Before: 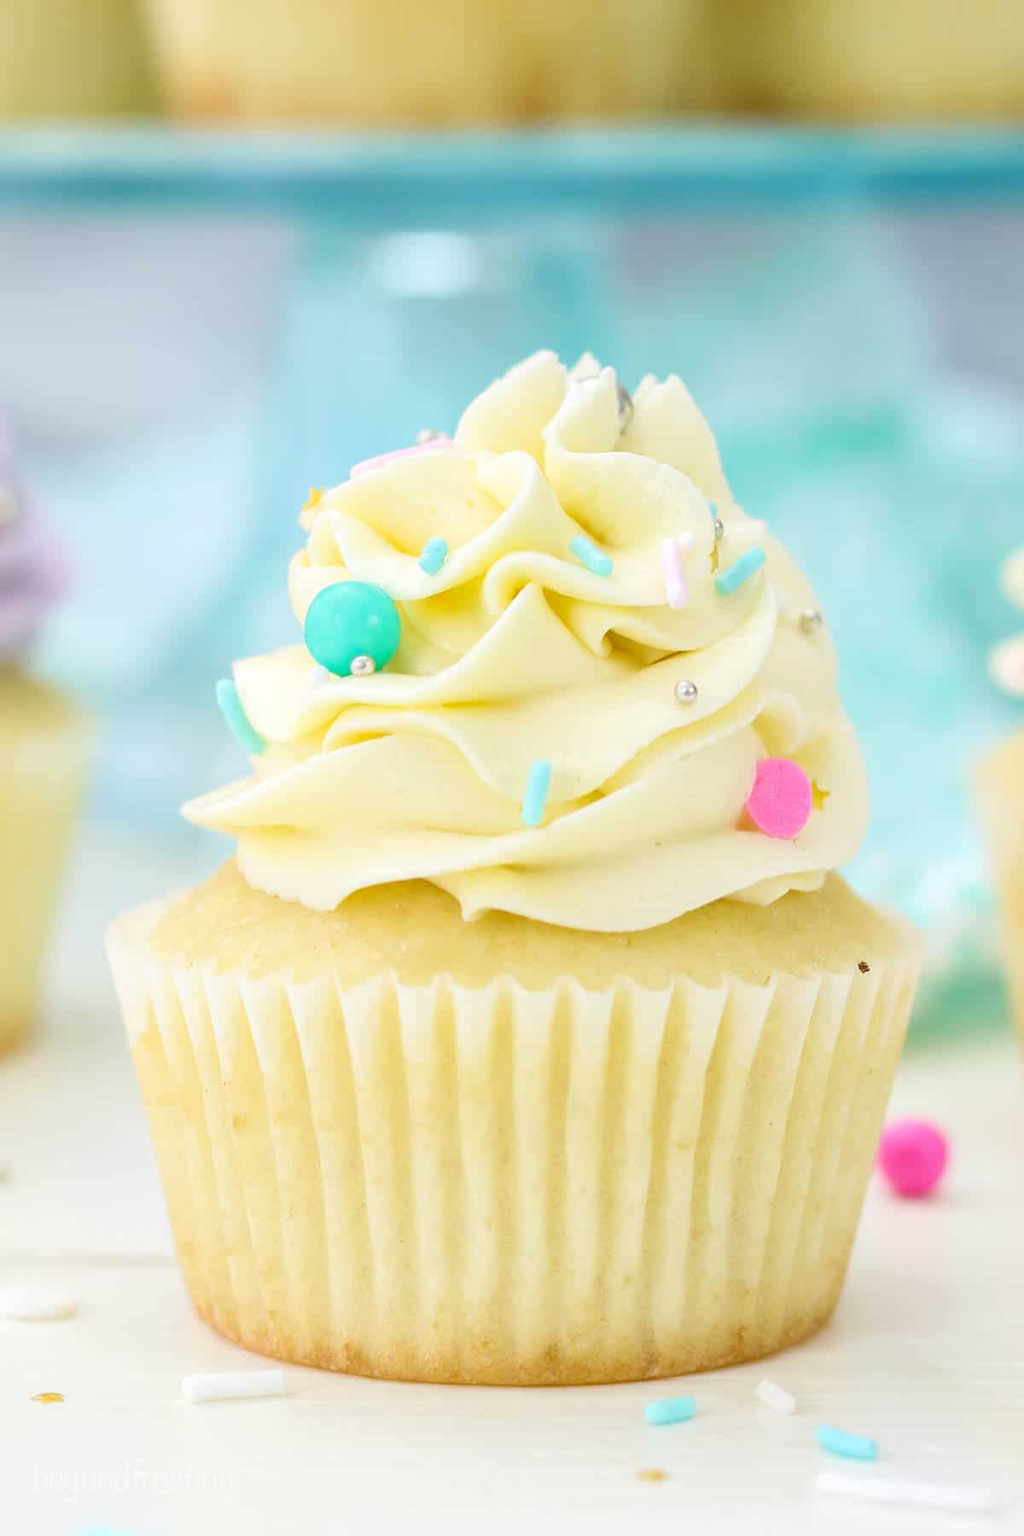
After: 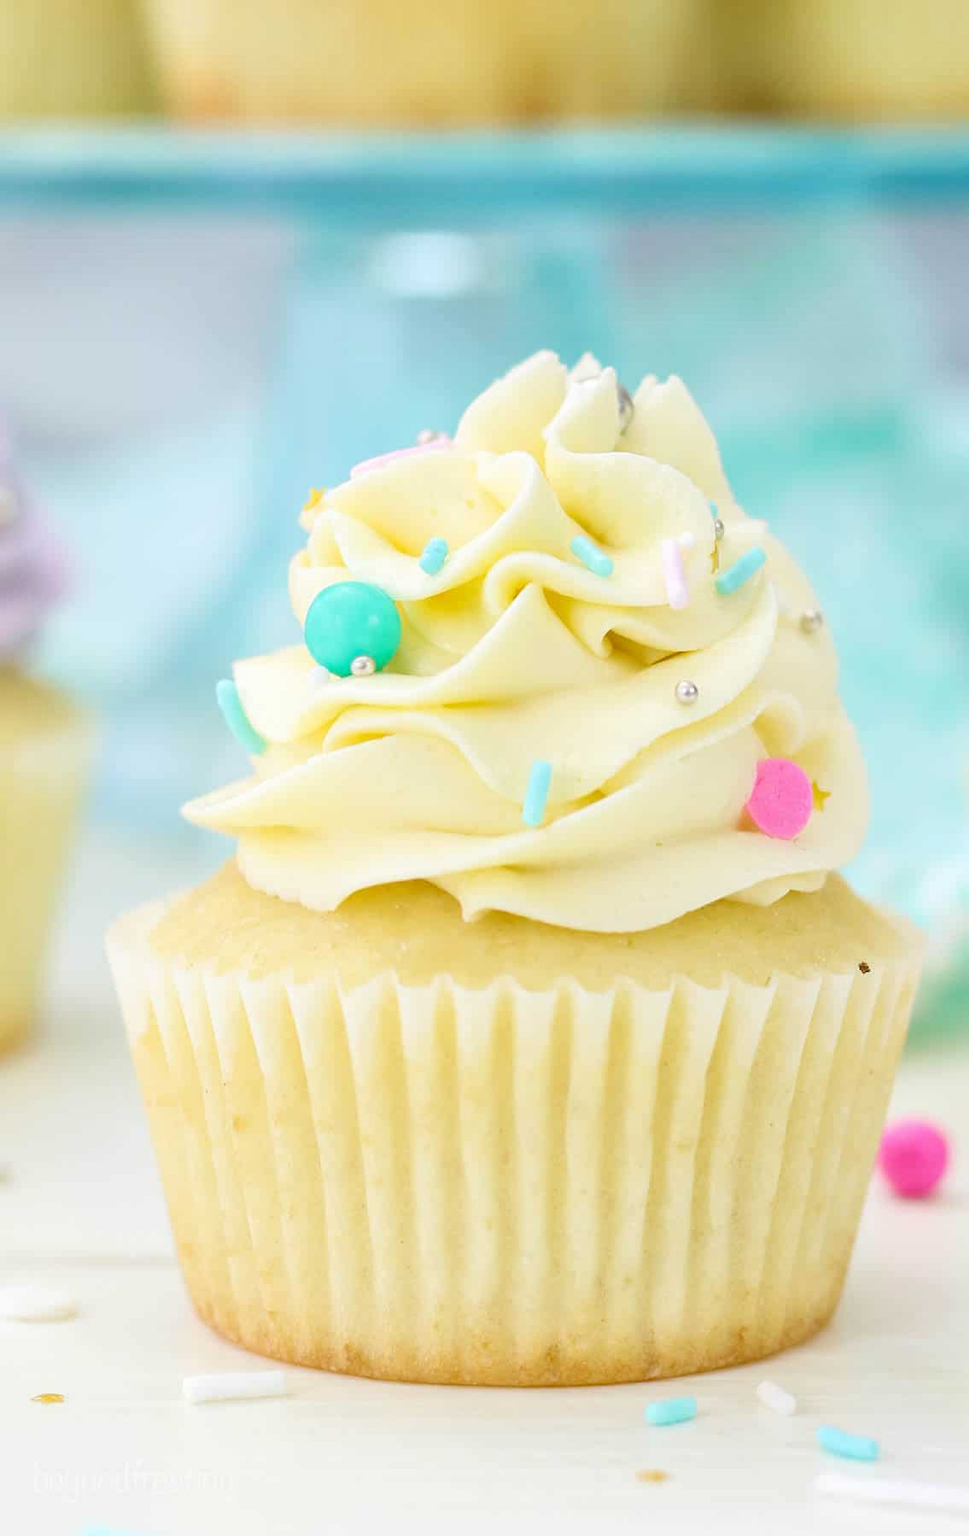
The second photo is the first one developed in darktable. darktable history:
tone equalizer: -8 EV -0.533 EV, -7 EV -0.336 EV, -6 EV -0.089 EV, -5 EV 0.426 EV, -4 EV 0.959 EV, -3 EV 0.774 EV, -2 EV -0.009 EV, -1 EV 0.144 EV, +0 EV -0.02 EV
crop and rotate: left 0%, right 5.267%
